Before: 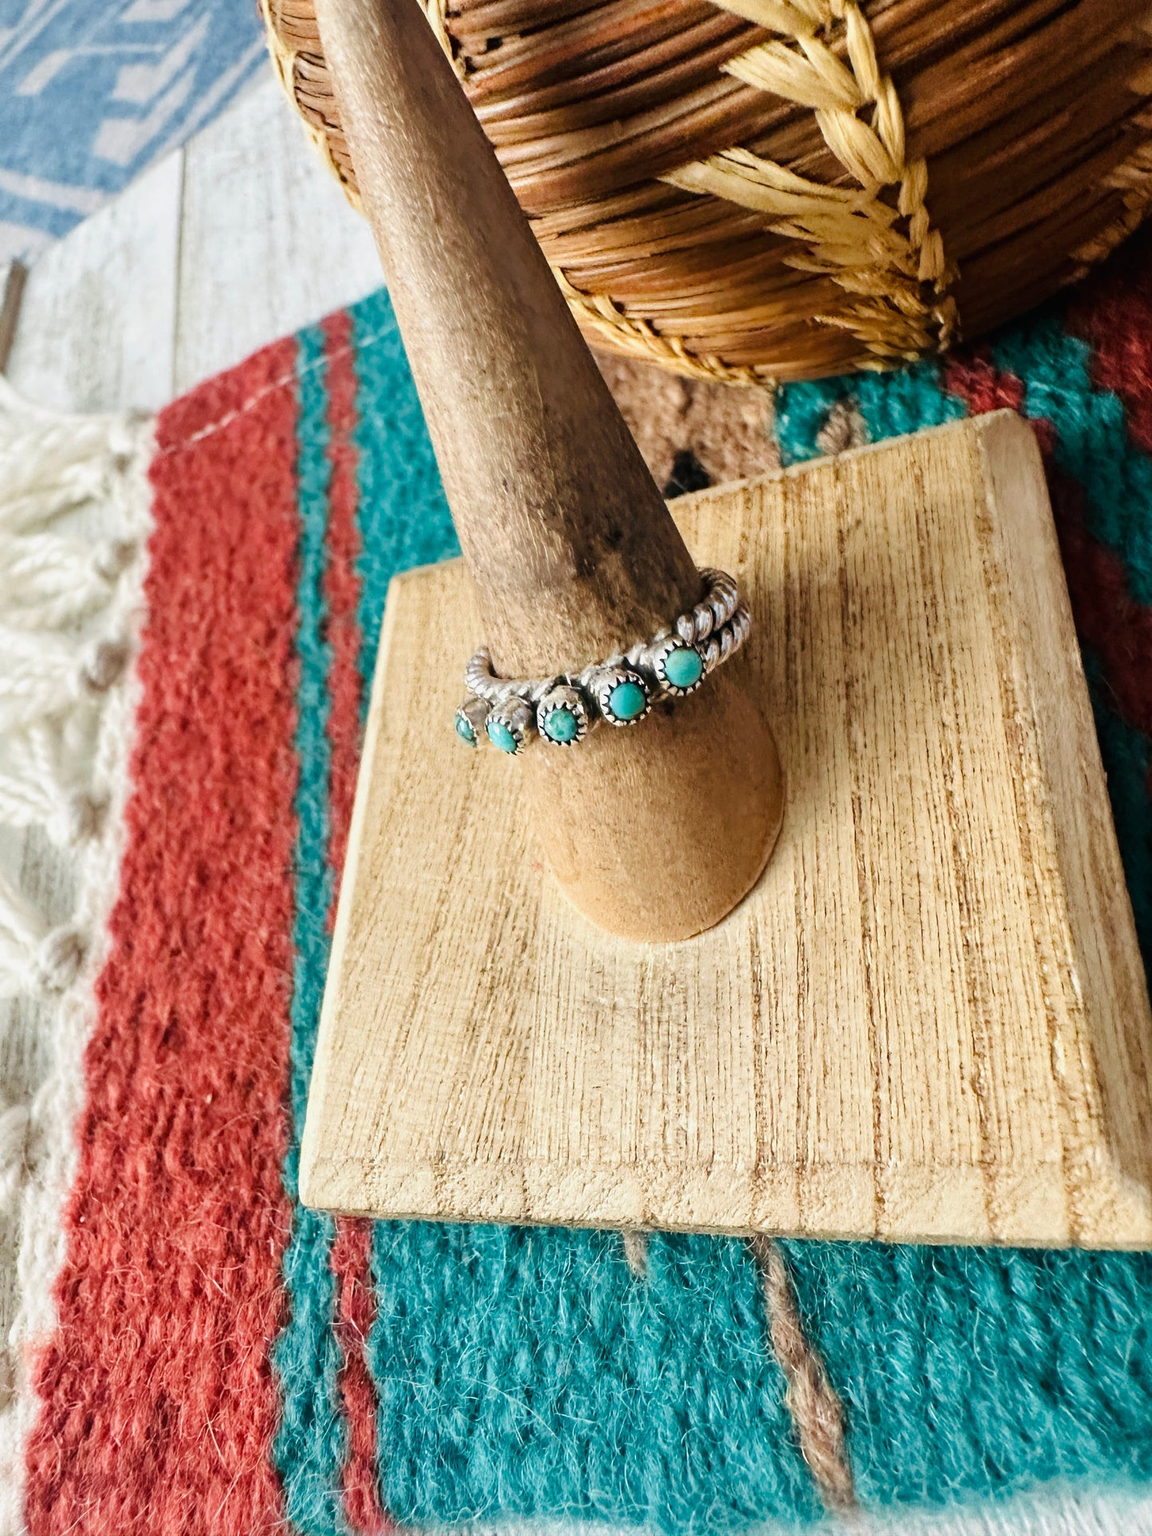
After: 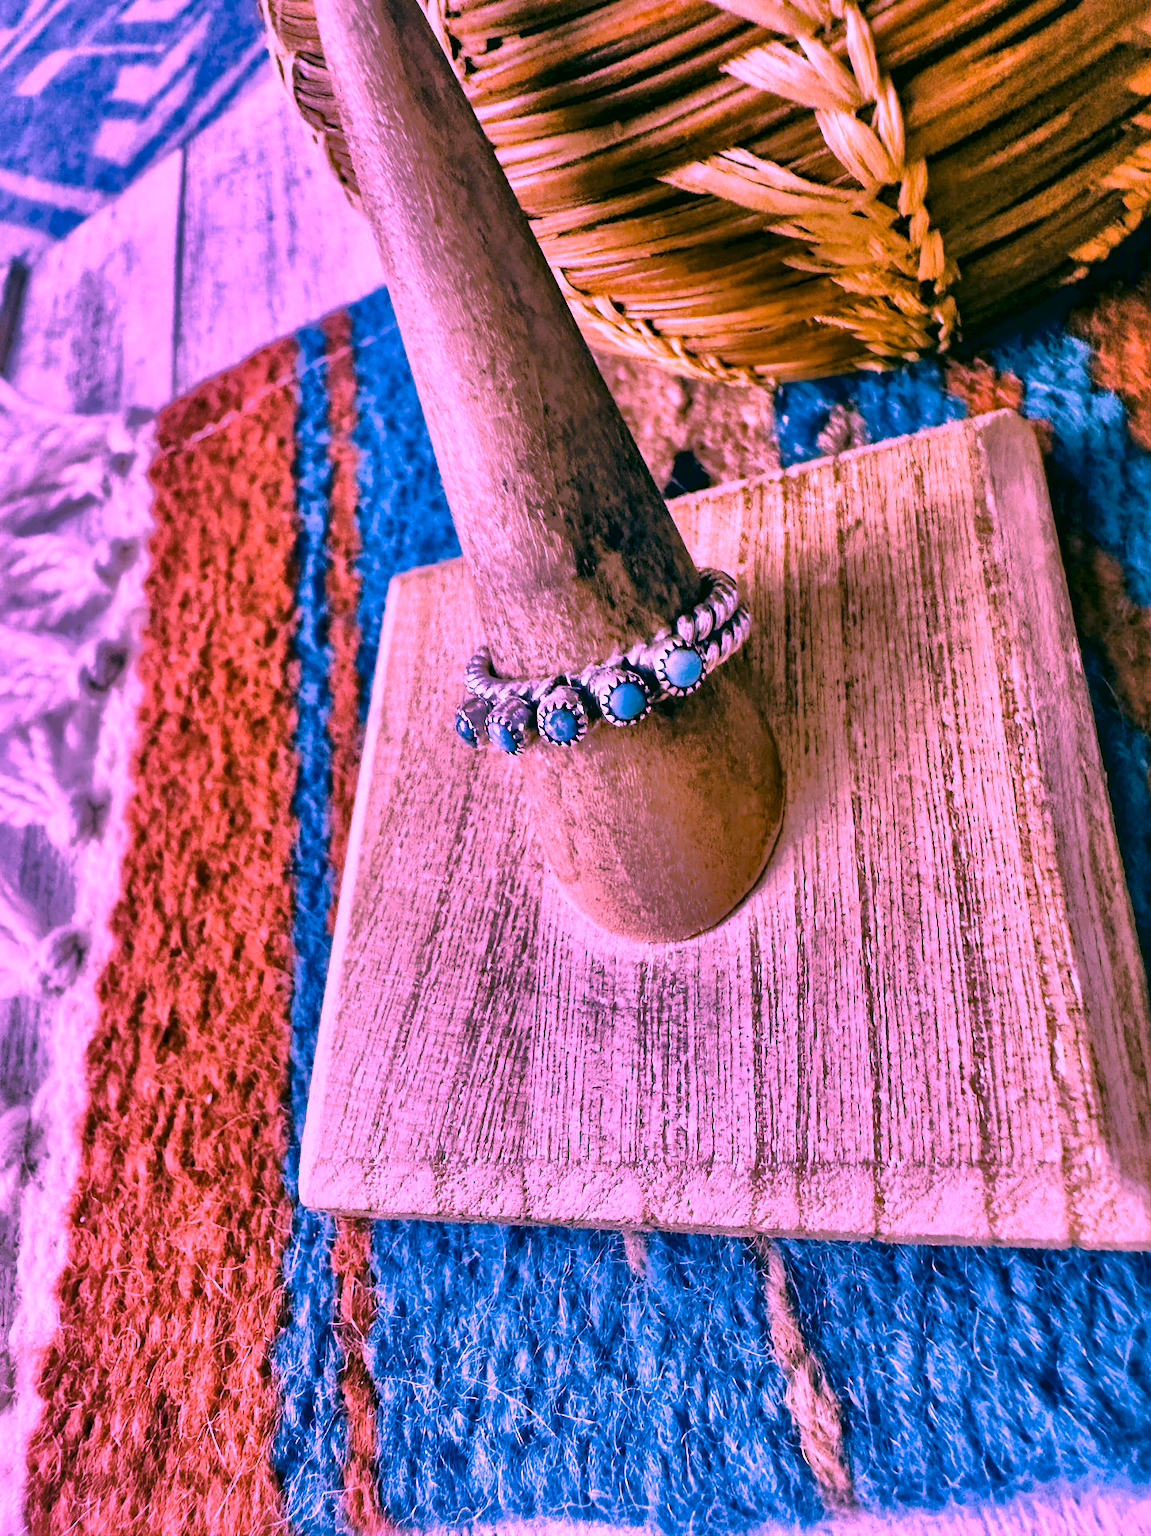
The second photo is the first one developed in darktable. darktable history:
local contrast: mode bilateral grid, contrast 25, coarseness 60, detail 151%, midtone range 0.2
tone mapping: contrast compression 1.5, spatial extent 10 | blend: blend mode average, opacity 100%; mask: uniform (no mask)
white balance: red 1.691, blue 2.219
color correction: highlights a* 1.83, highlights b* 34.02, shadows a* -36.68, shadows b* -5.48 | blend: blend mode normal, opacity 66%; mask: uniform (no mask)
contrast equalizer: y [[0.586, 0.584, 0.576, 0.565, 0.552, 0.539], [0.5 ×6], [0.97, 0.959, 0.919, 0.859, 0.789, 0.717], [0 ×6], [0 ×6]]
shadows and highlights: shadows 60, highlights -60.23, soften with gaussian
